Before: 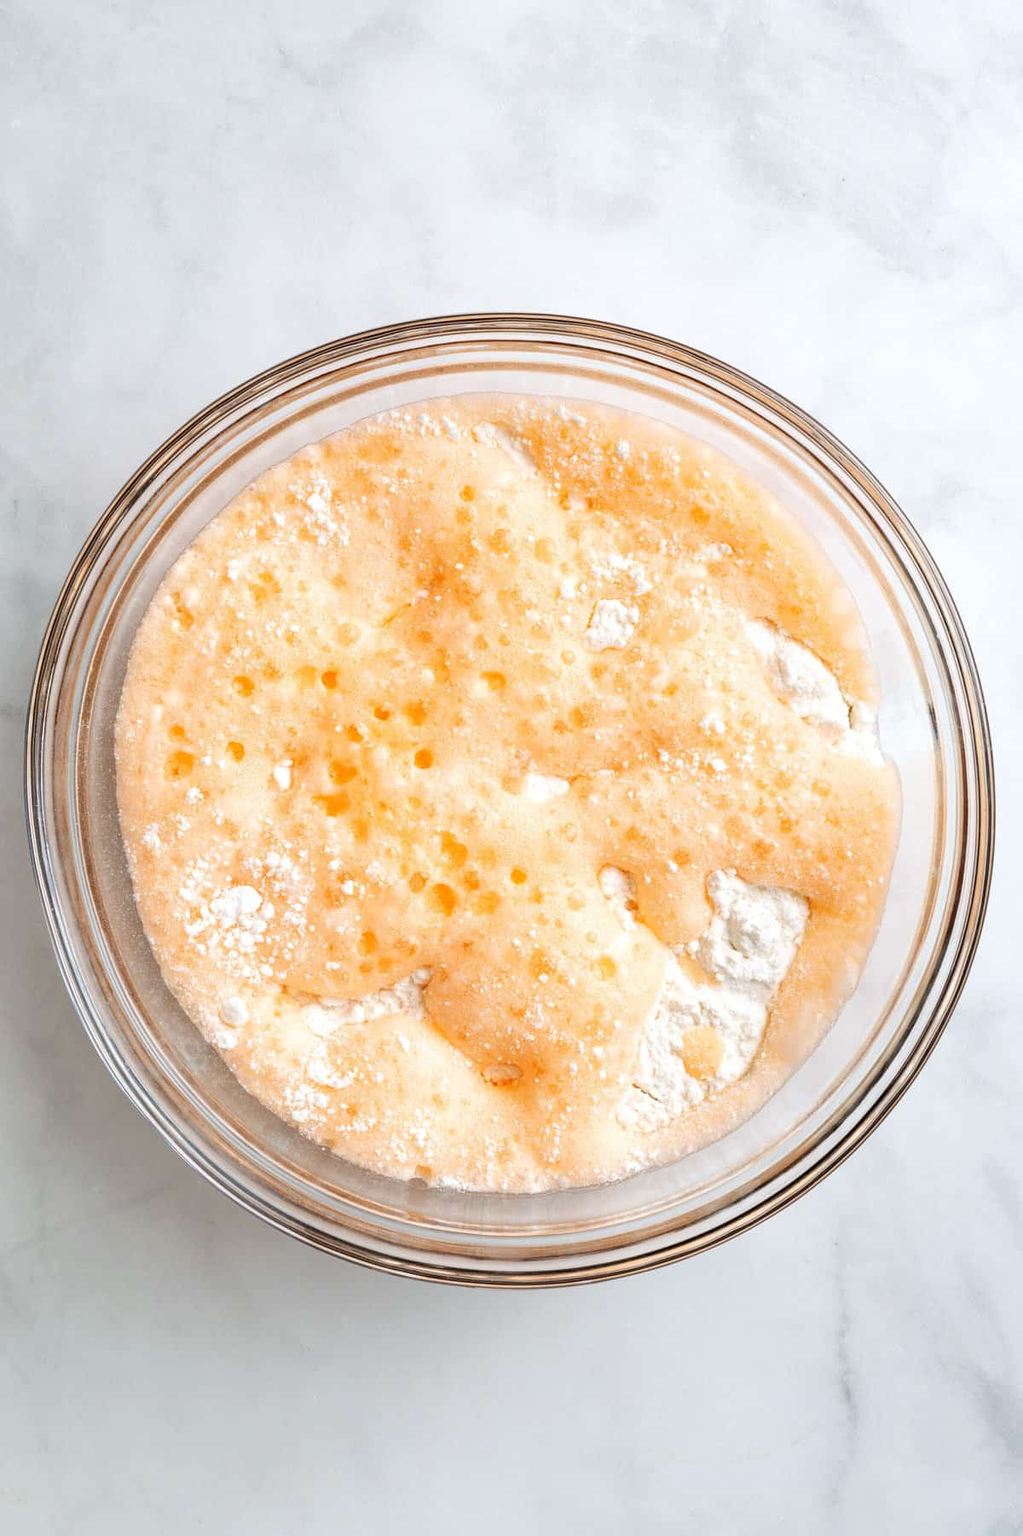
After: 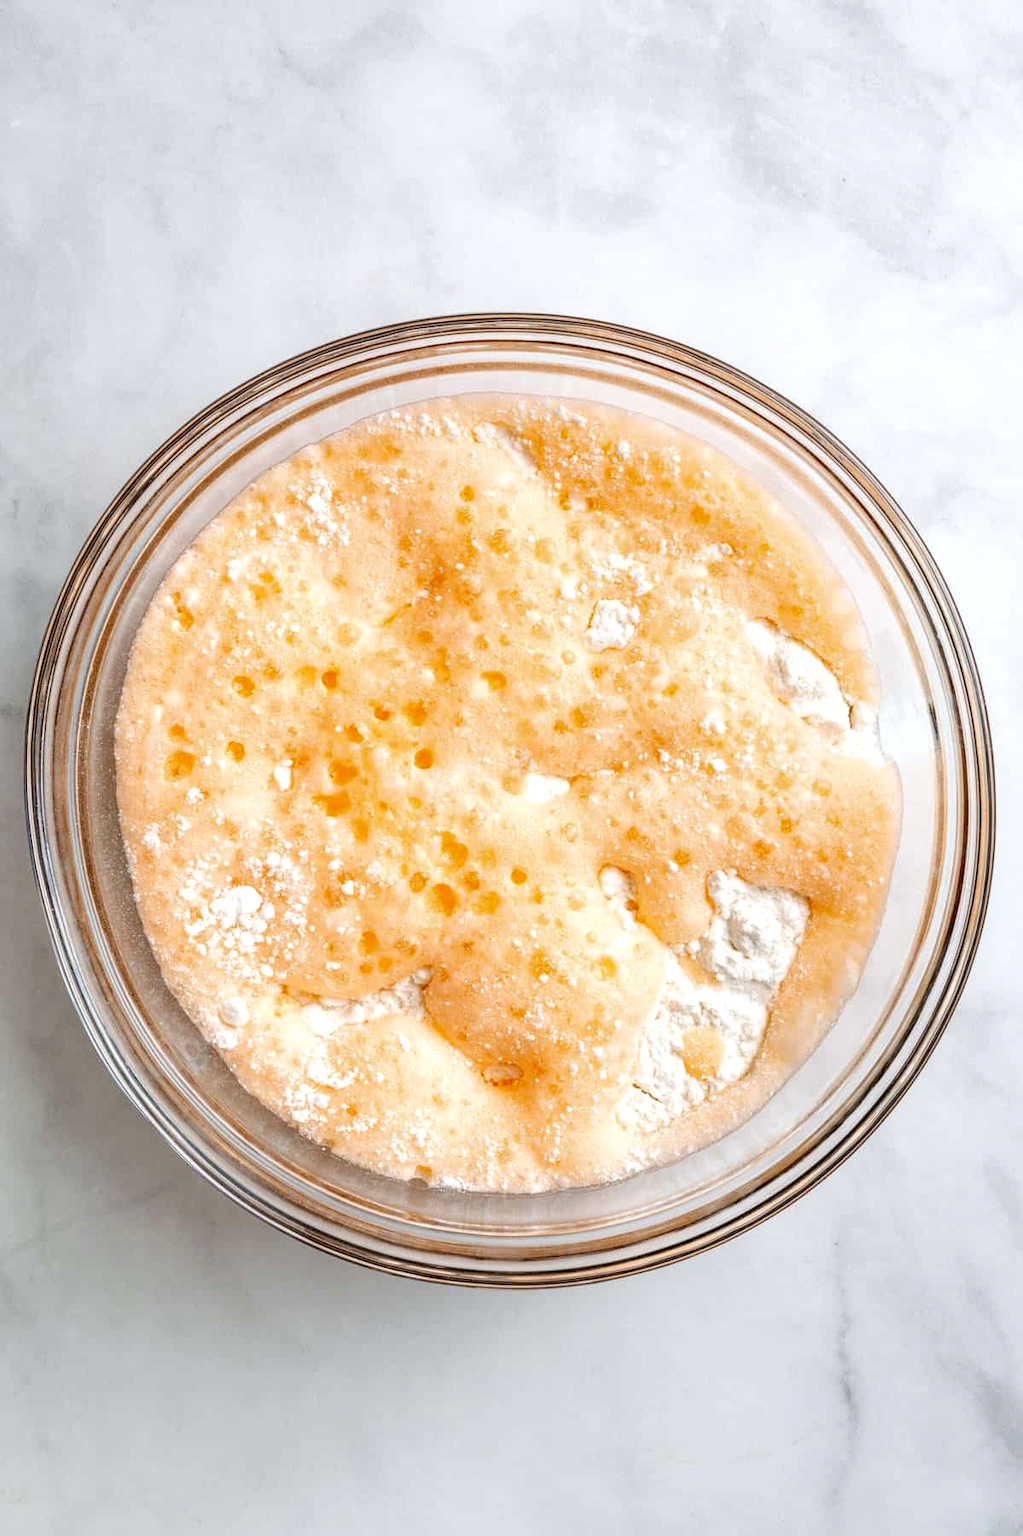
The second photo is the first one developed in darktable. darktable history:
local contrast: on, module defaults
haze removal: strength 0.297, distance 0.255, compatibility mode true, adaptive false
